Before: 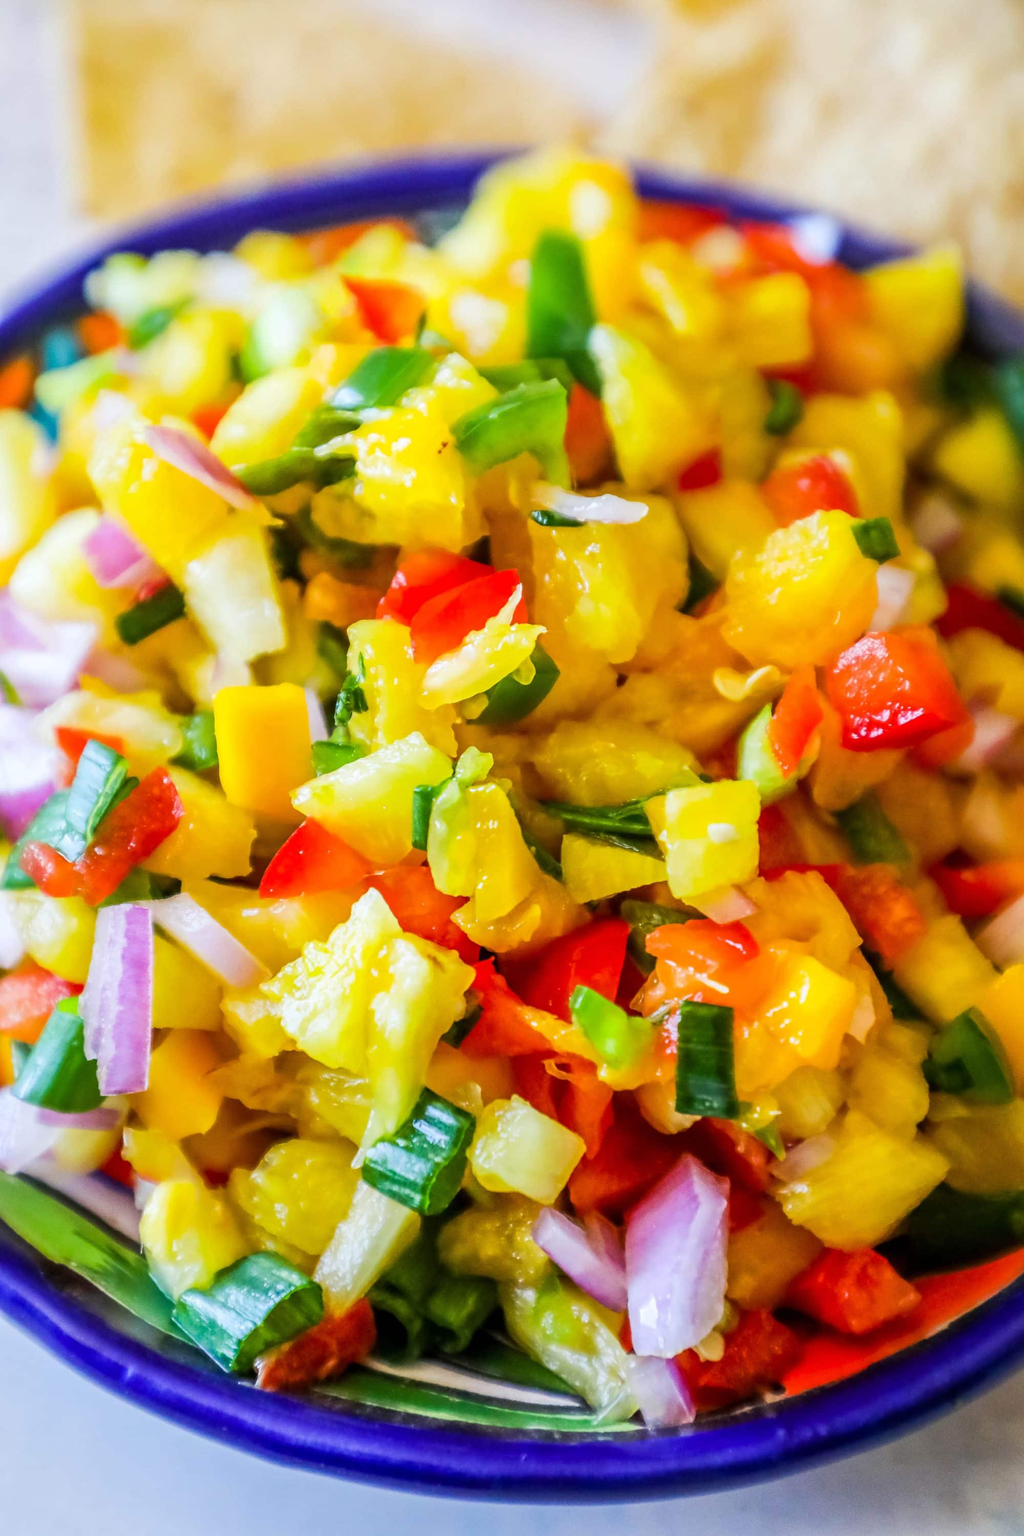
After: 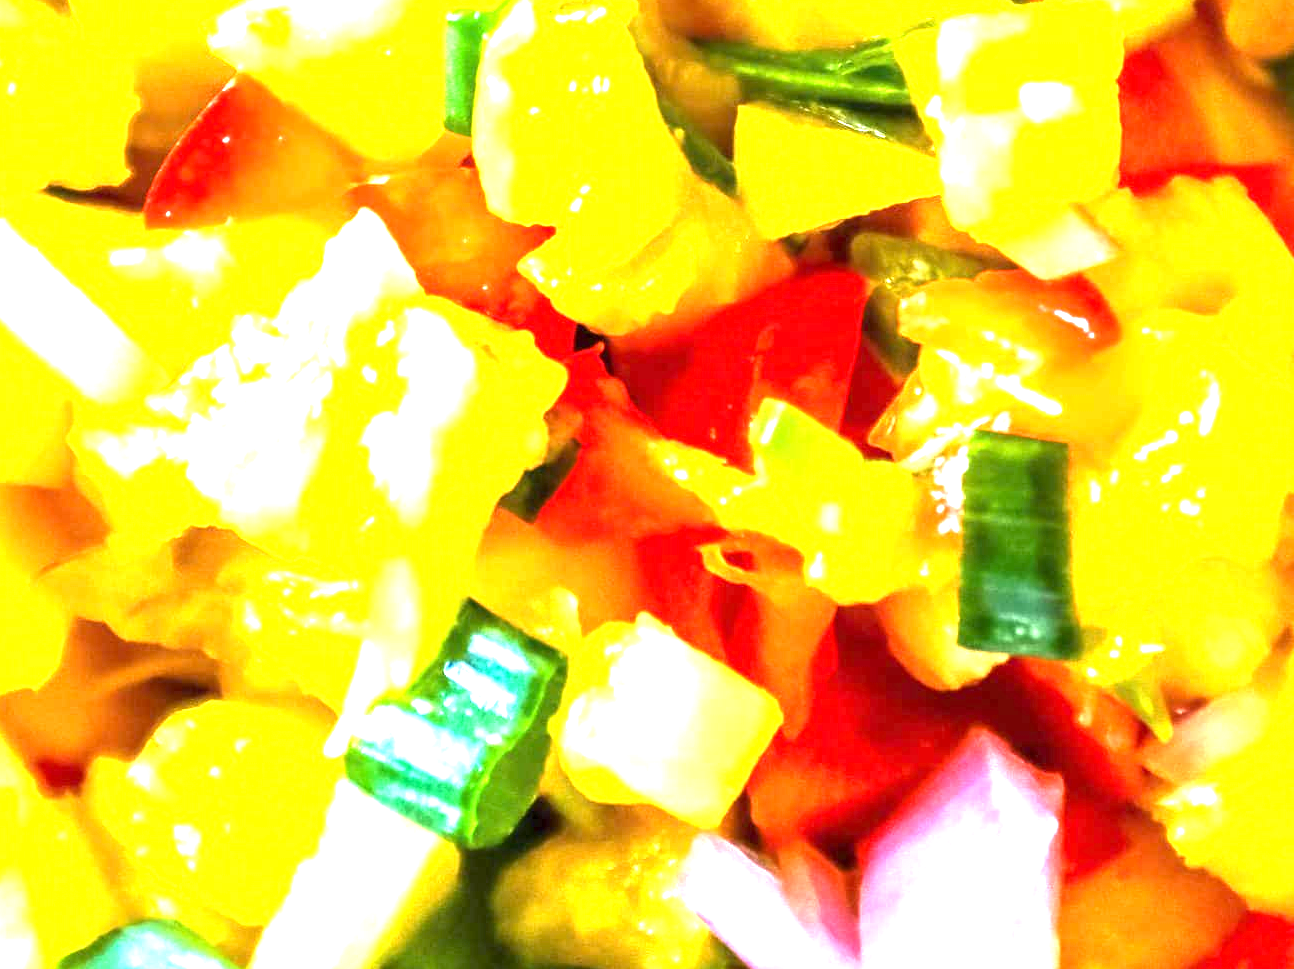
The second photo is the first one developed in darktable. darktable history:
exposure: exposure 2.007 EV, compensate highlight preservation false
crop: left 18.142%, top 50.85%, right 17.129%, bottom 16.825%
